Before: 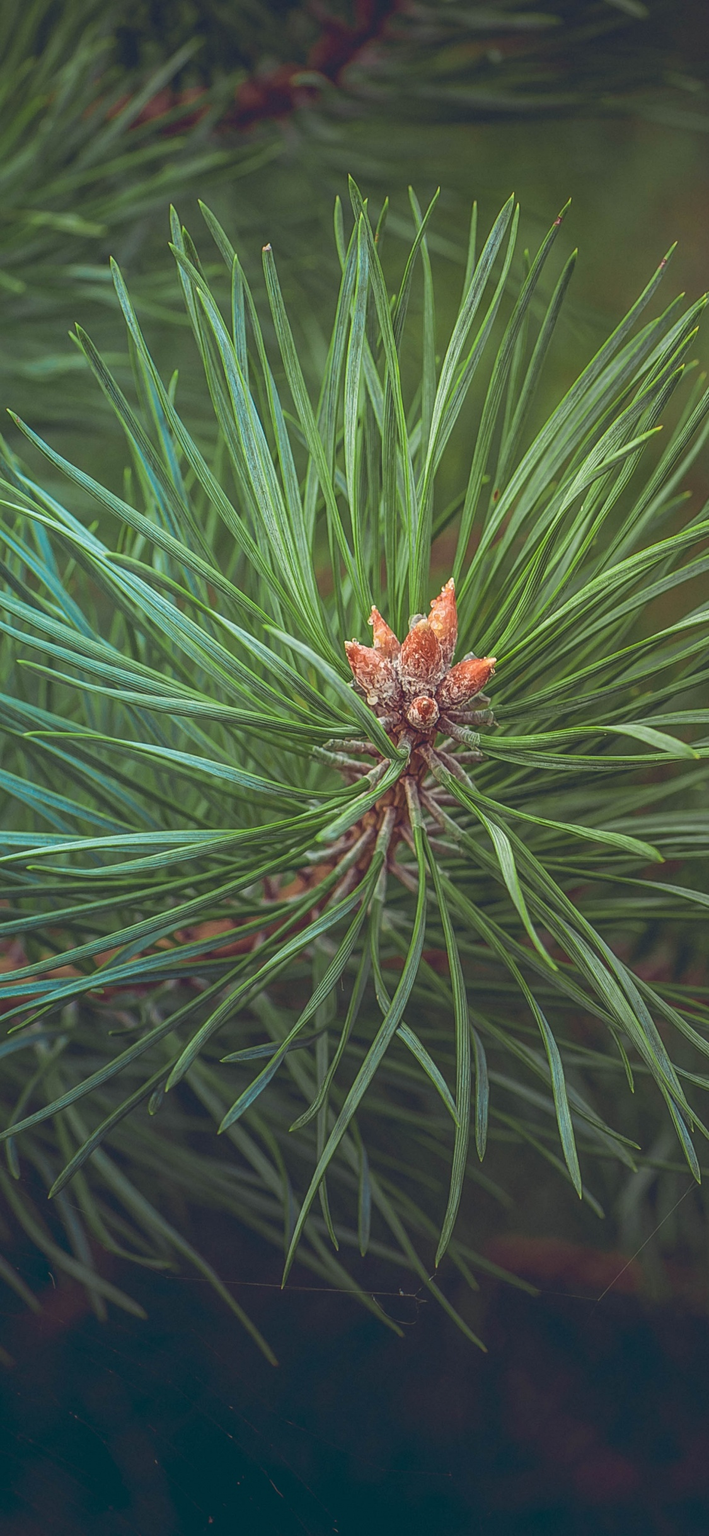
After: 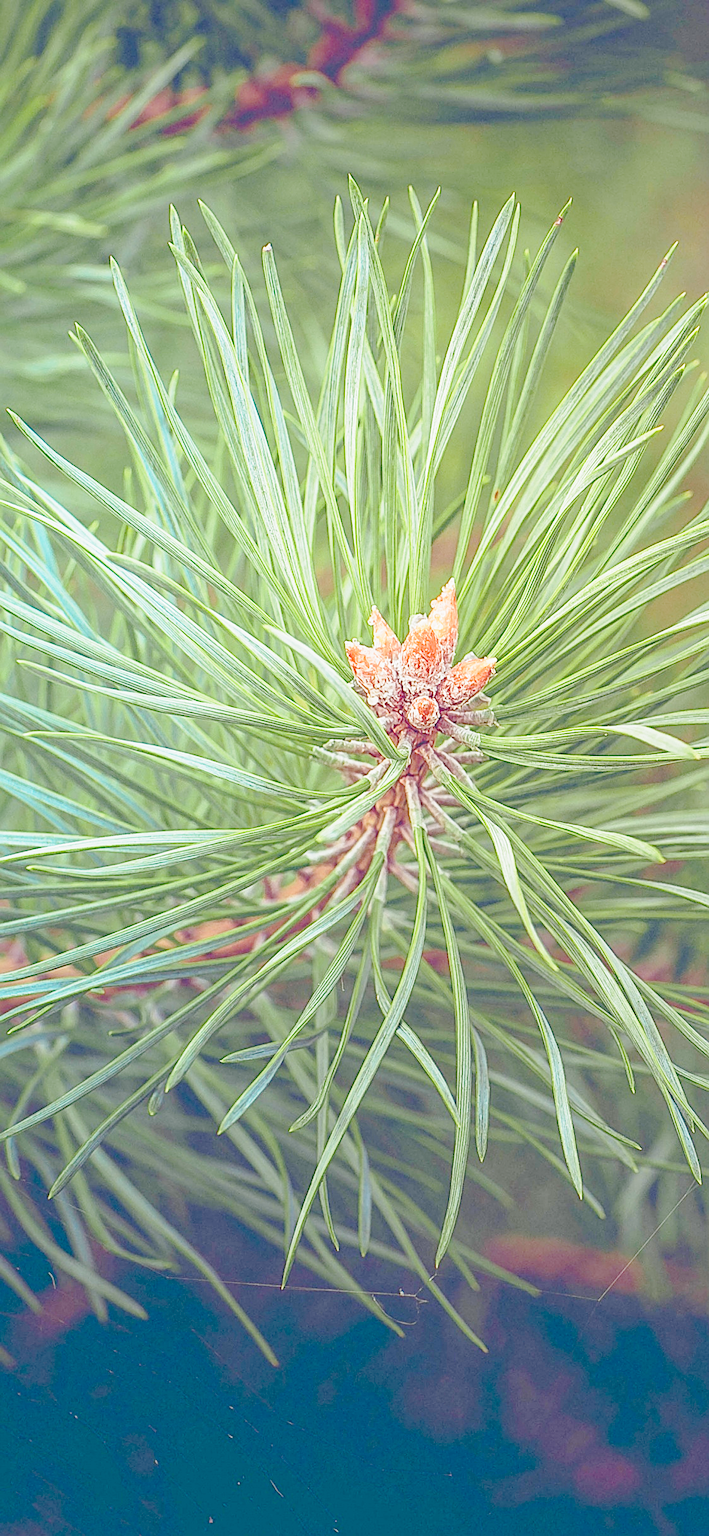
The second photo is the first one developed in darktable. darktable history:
tone curve: curves: ch0 [(0, 0) (0.051, 0.047) (0.102, 0.099) (0.228, 0.275) (0.432, 0.535) (0.695, 0.778) (0.908, 0.946) (1, 1)]; ch1 [(0, 0) (0.339, 0.298) (0.402, 0.363) (0.453, 0.421) (0.483, 0.469) (0.494, 0.493) (0.504, 0.501) (0.527, 0.538) (0.563, 0.595) (0.597, 0.632) (1, 1)]; ch2 [(0, 0) (0.48, 0.48) (0.504, 0.5) (0.539, 0.554) (0.59, 0.63) (0.642, 0.684) (0.824, 0.815) (1, 1)], preserve colors none
exposure: black level correction 0, exposure 1.566 EV, compensate highlight preservation false
sharpen: on, module defaults
filmic rgb: black relative exposure -7.56 EV, white relative exposure 4.63 EV, threshold 2.96 EV, target black luminance 0%, hardness 3.58, latitude 50.38%, contrast 1.039, highlights saturation mix 9.96%, shadows ↔ highlights balance -0.174%, preserve chrominance no, color science v5 (2021), contrast in shadows safe, contrast in highlights safe, enable highlight reconstruction true
